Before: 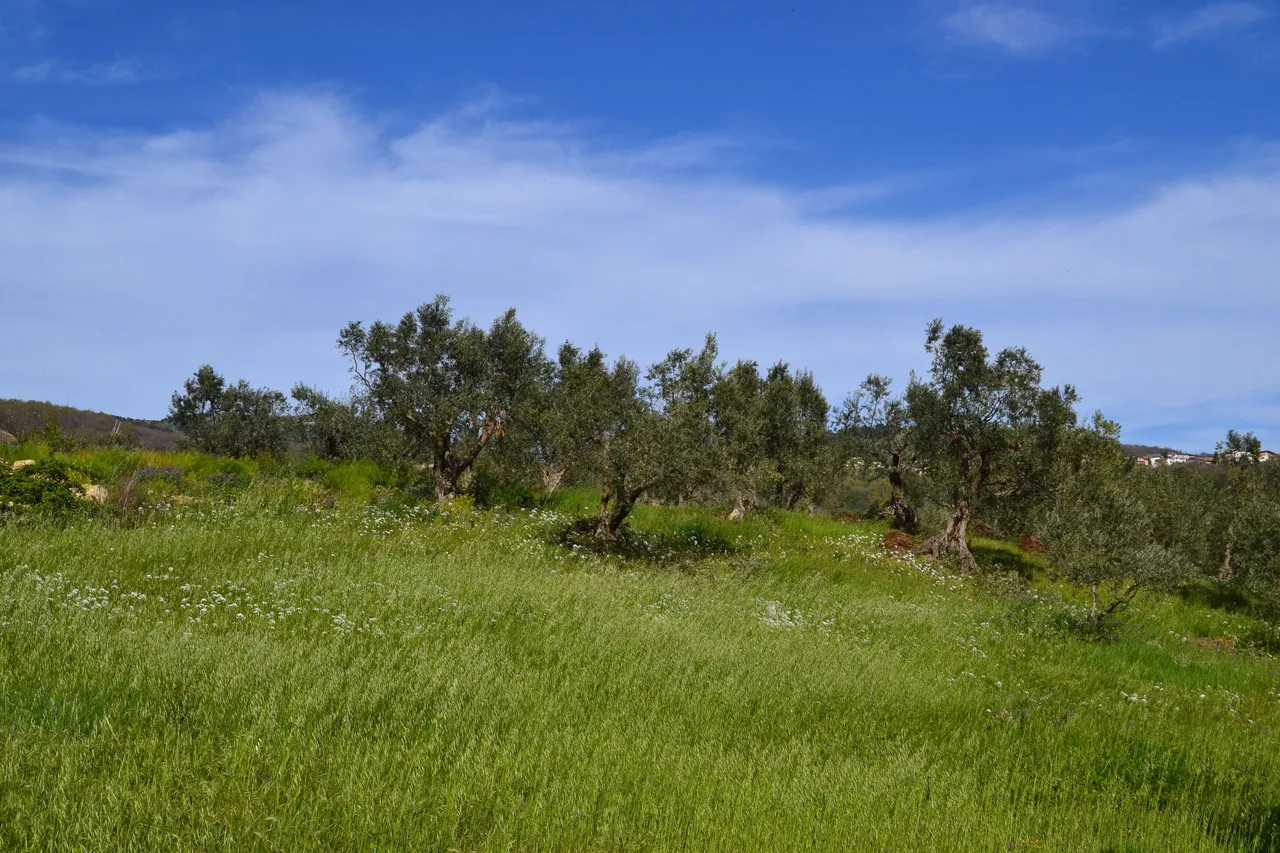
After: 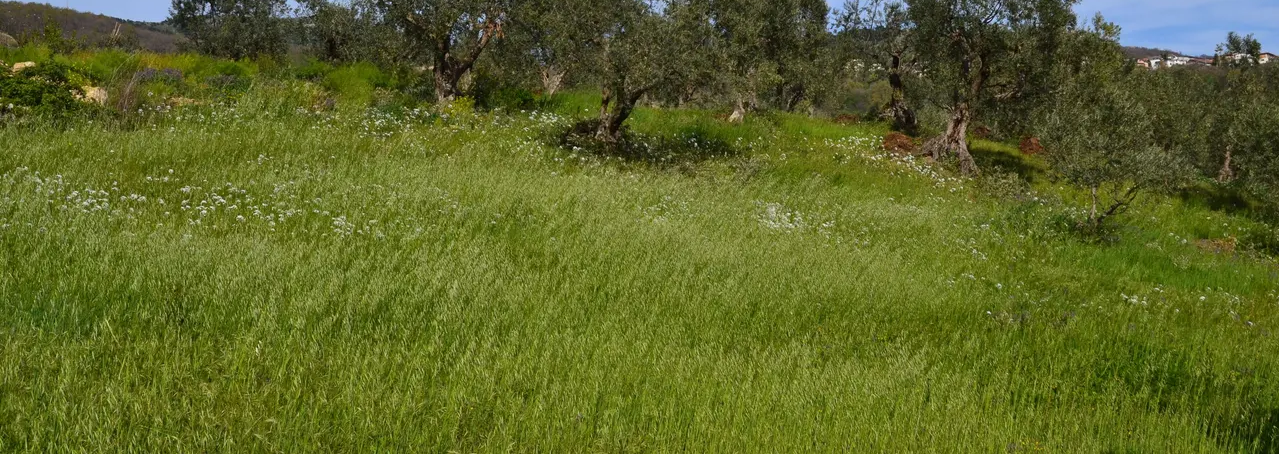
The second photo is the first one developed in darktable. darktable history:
crop and rotate: top 46.748%, right 0.058%
